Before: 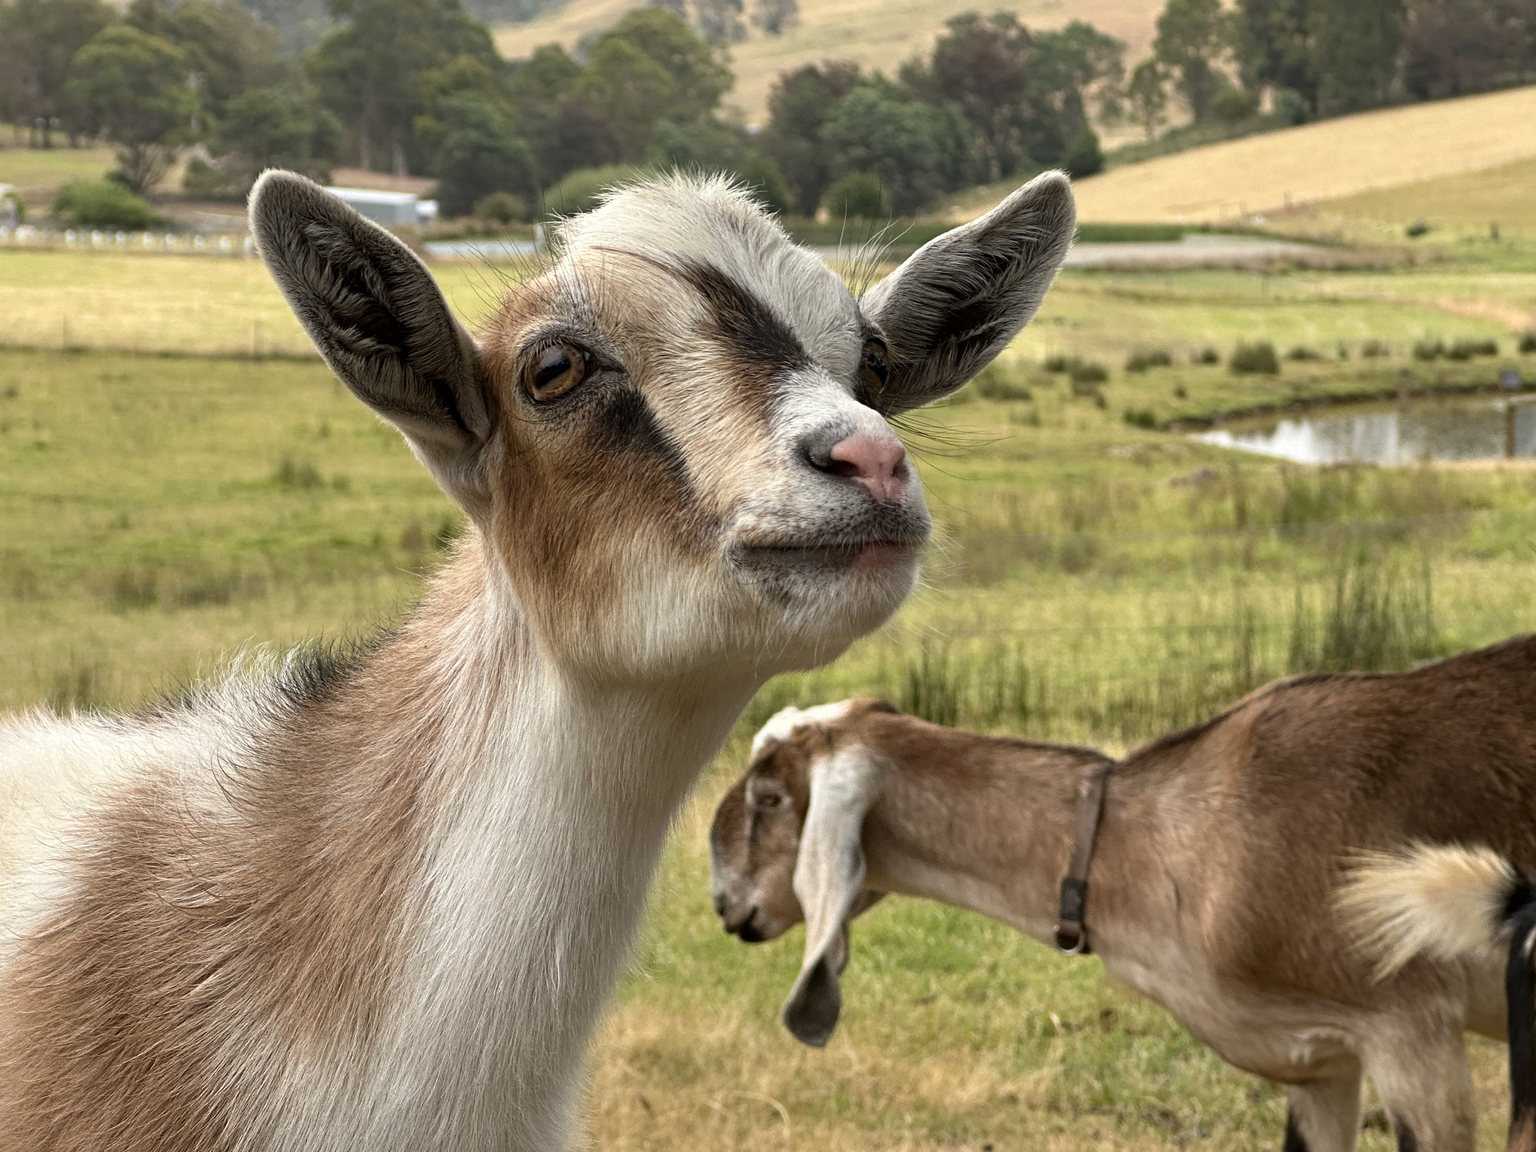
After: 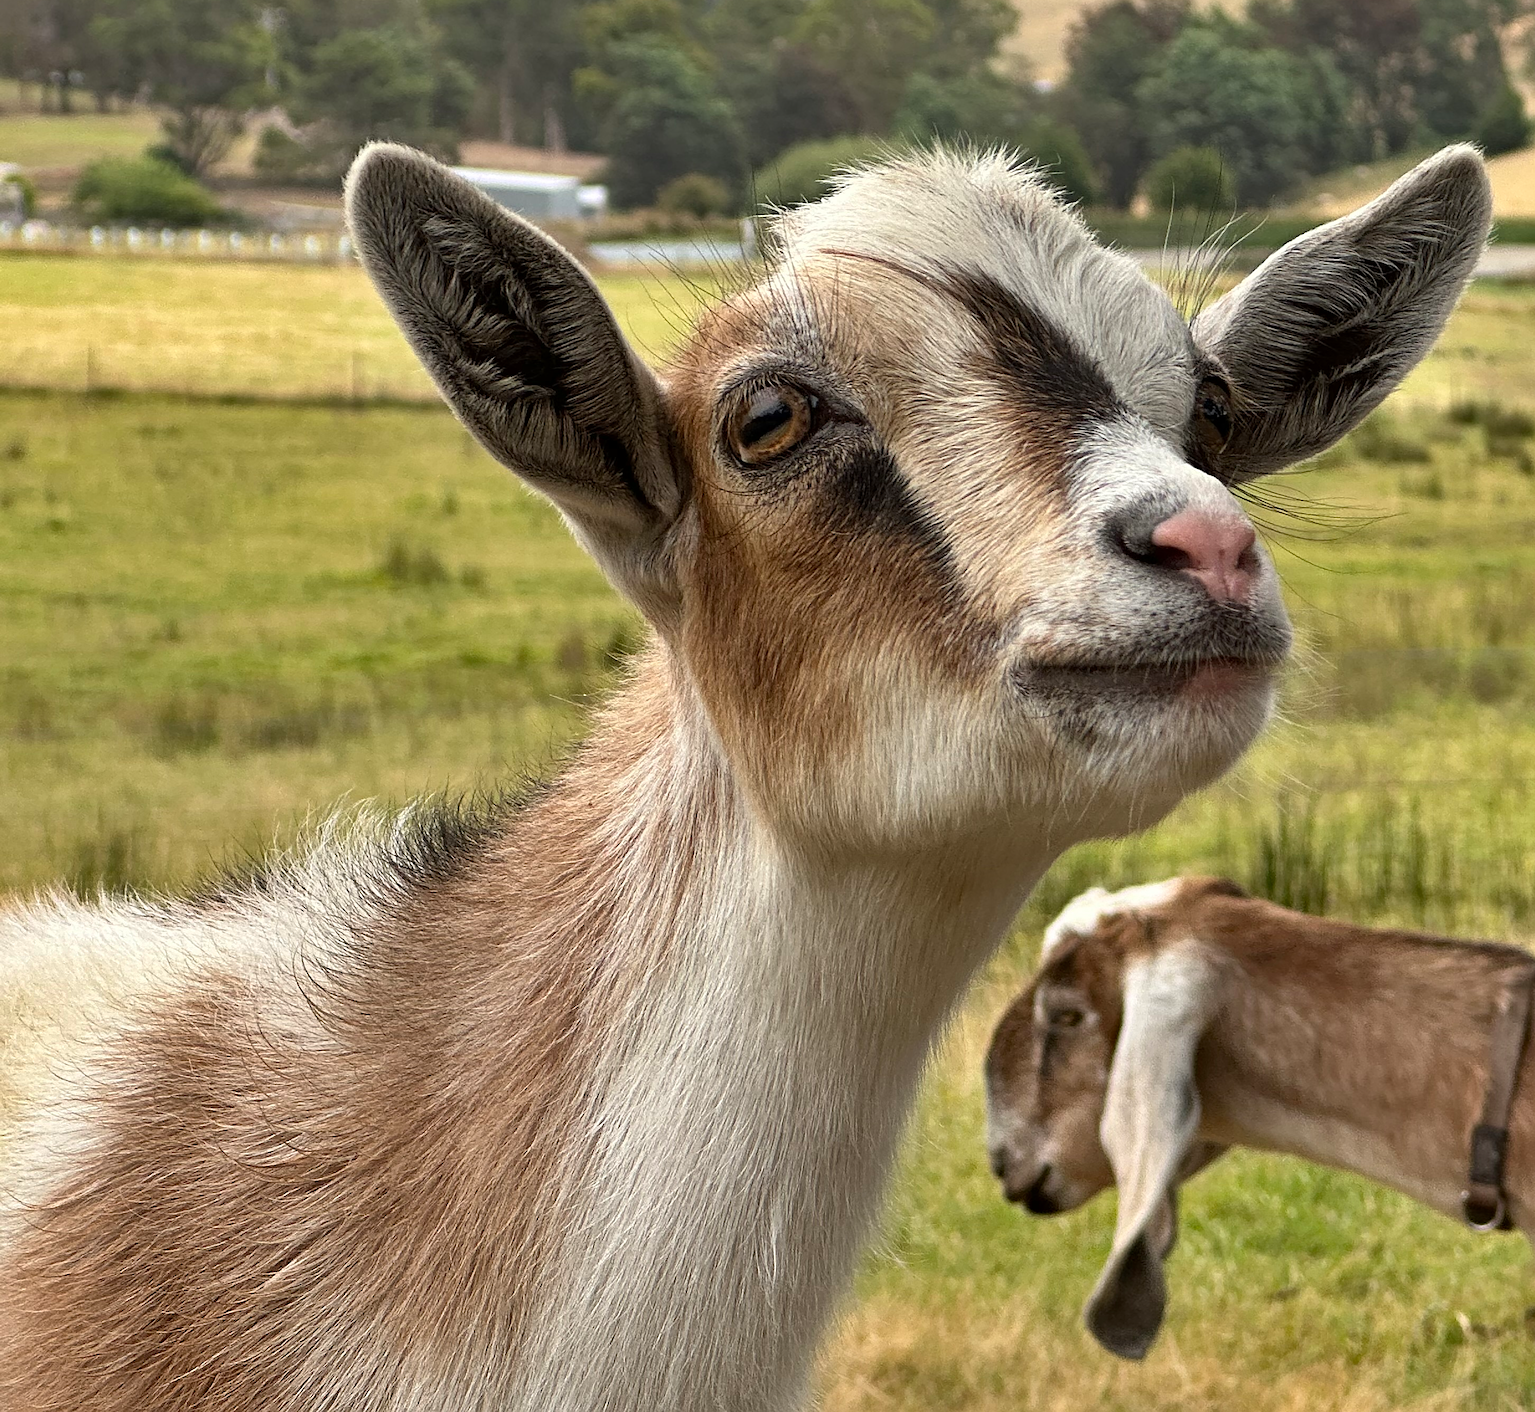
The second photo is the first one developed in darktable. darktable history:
crop: top 5.793%, right 27.875%, bottom 5.753%
shadows and highlights: highlights color adjustment 78.16%, soften with gaussian
contrast brightness saturation: contrast 0.077, saturation 0.022
sharpen: on, module defaults
